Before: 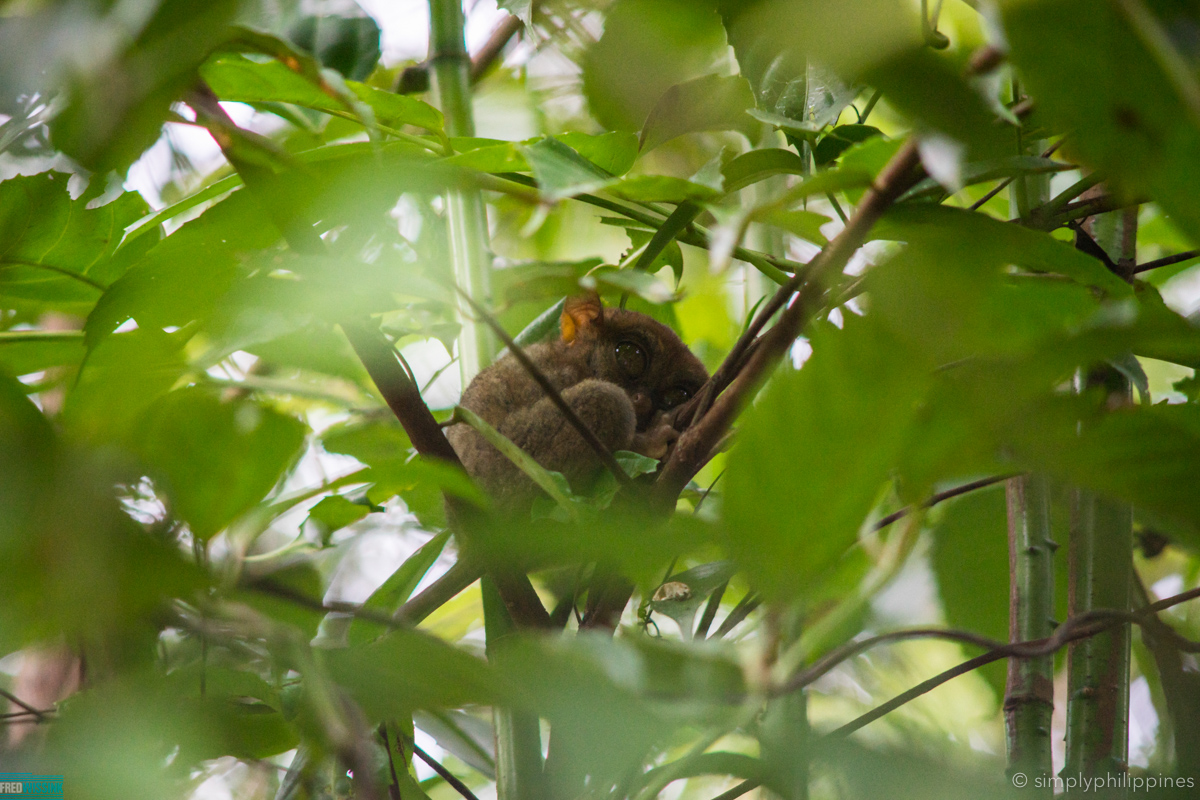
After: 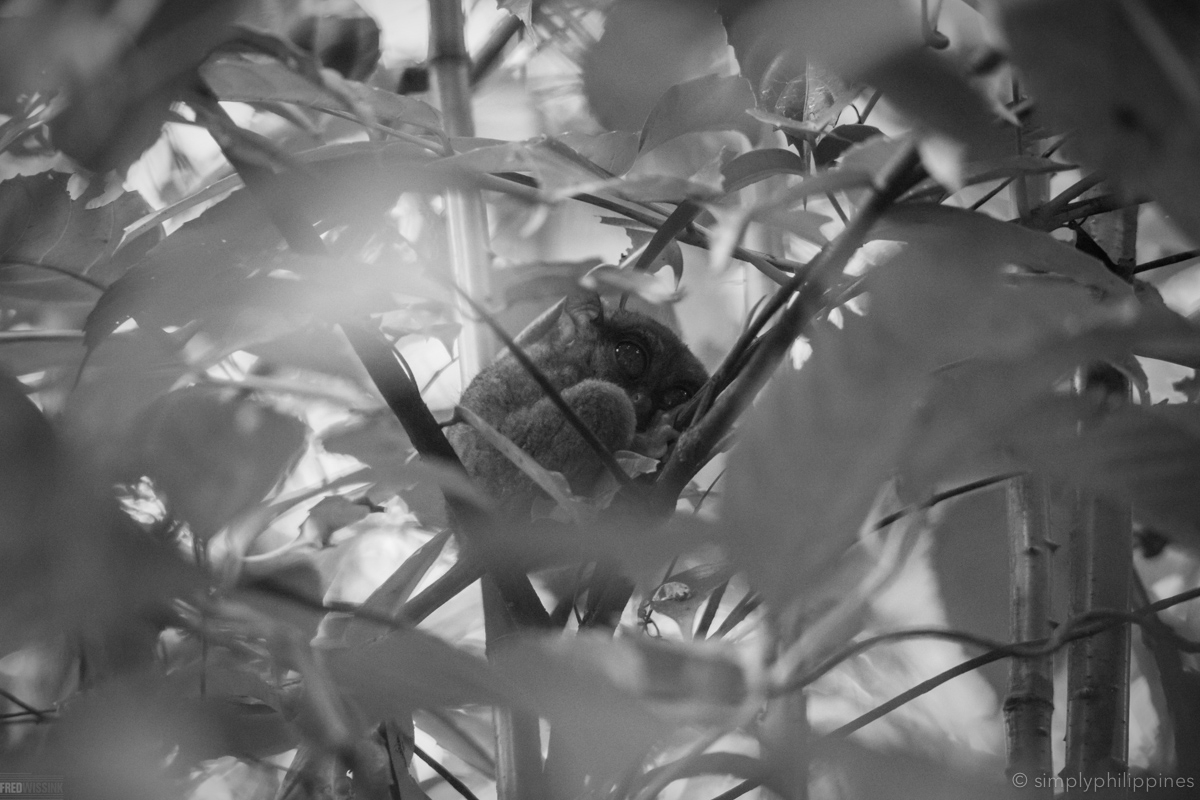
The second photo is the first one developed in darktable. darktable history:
vignetting: automatic ratio true
monochrome: a -4.13, b 5.16, size 1
